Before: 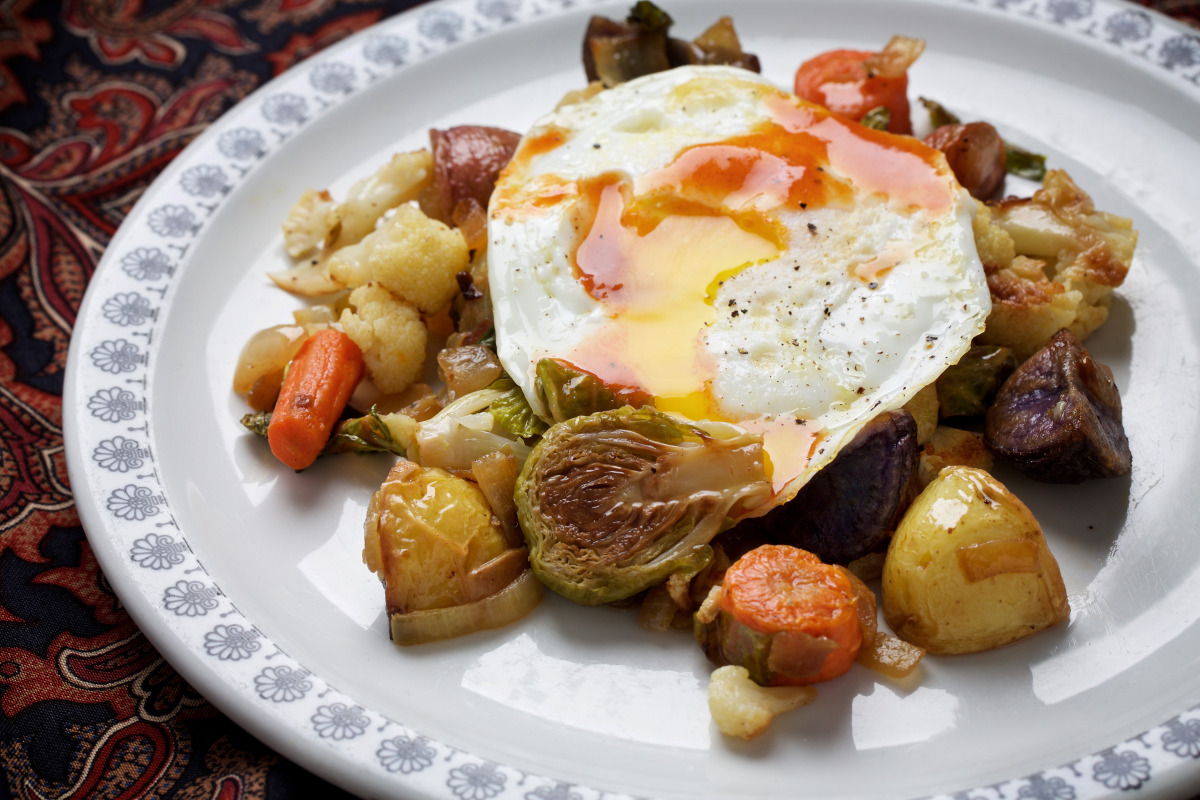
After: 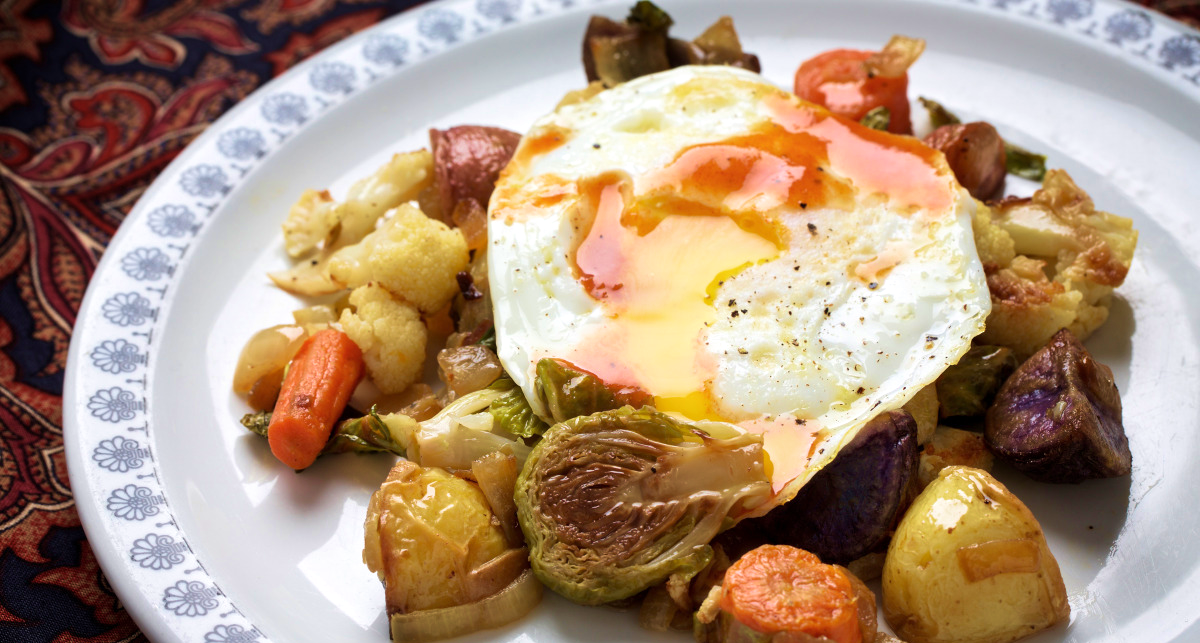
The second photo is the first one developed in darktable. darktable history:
velvia: strength 55.42%
crop: bottom 19.616%
exposure: exposure 0.202 EV, compensate highlight preservation false
shadows and highlights: radius 336, shadows 64.65, highlights 4.48, compress 87.72%, soften with gaussian
